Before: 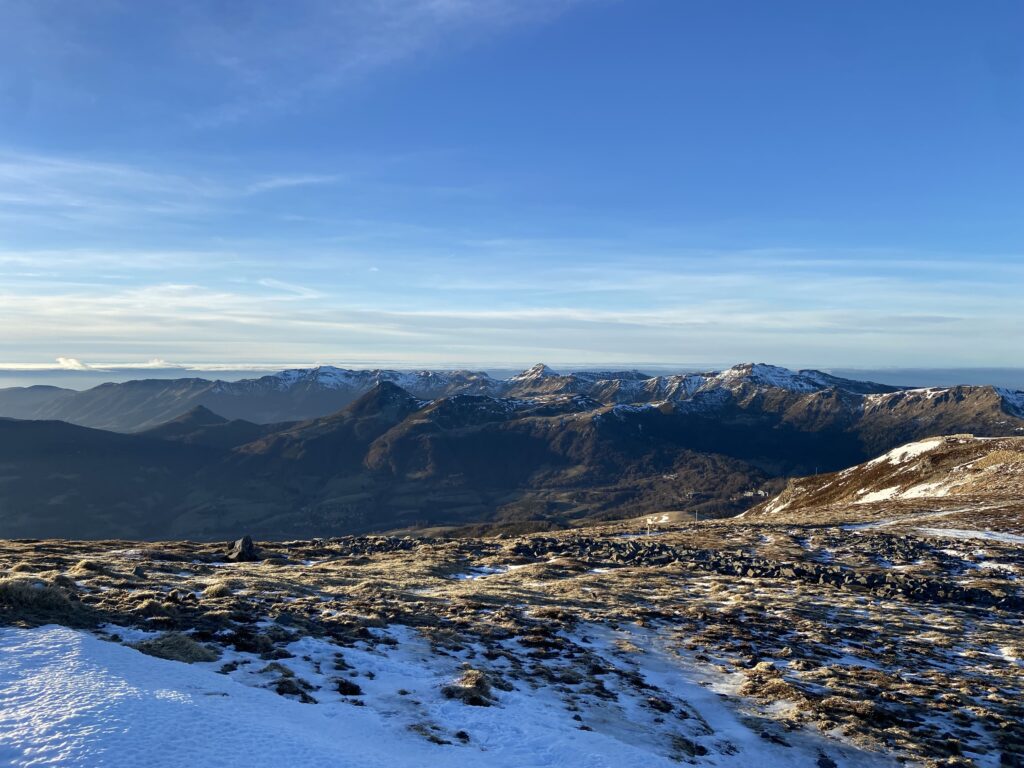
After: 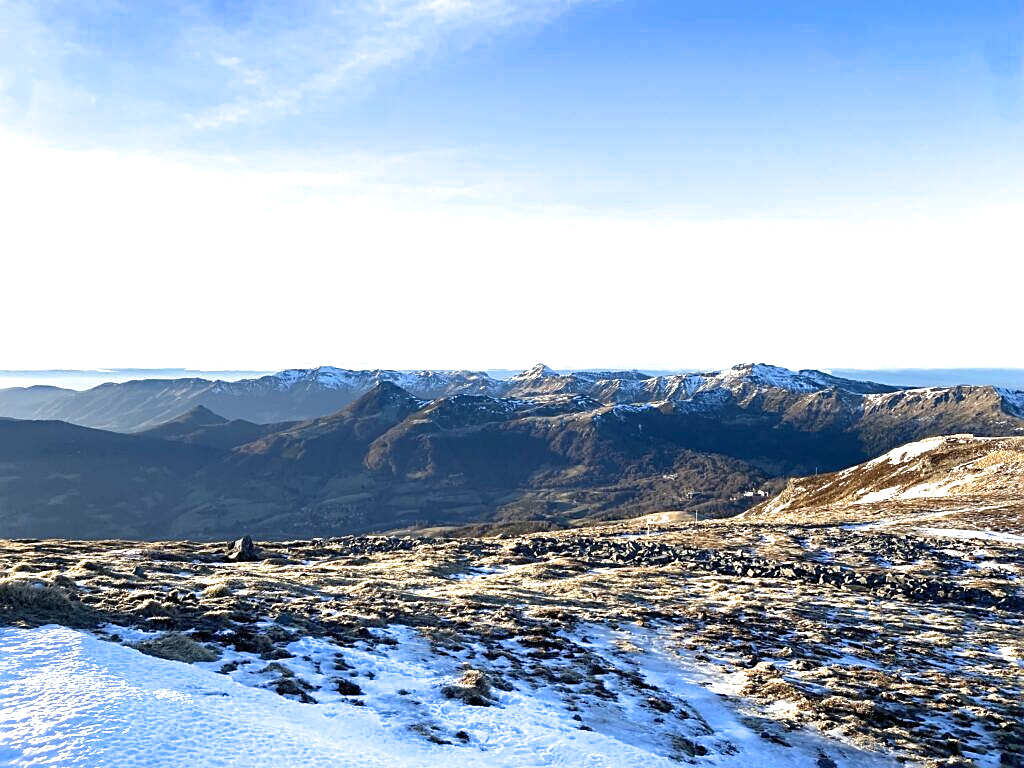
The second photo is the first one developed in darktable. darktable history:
exposure: exposure 1.223 EV, compensate highlight preservation false
sharpen: on, module defaults
split-toning: shadows › saturation 0.61, highlights › saturation 0.58, balance -28.74, compress 87.36%
